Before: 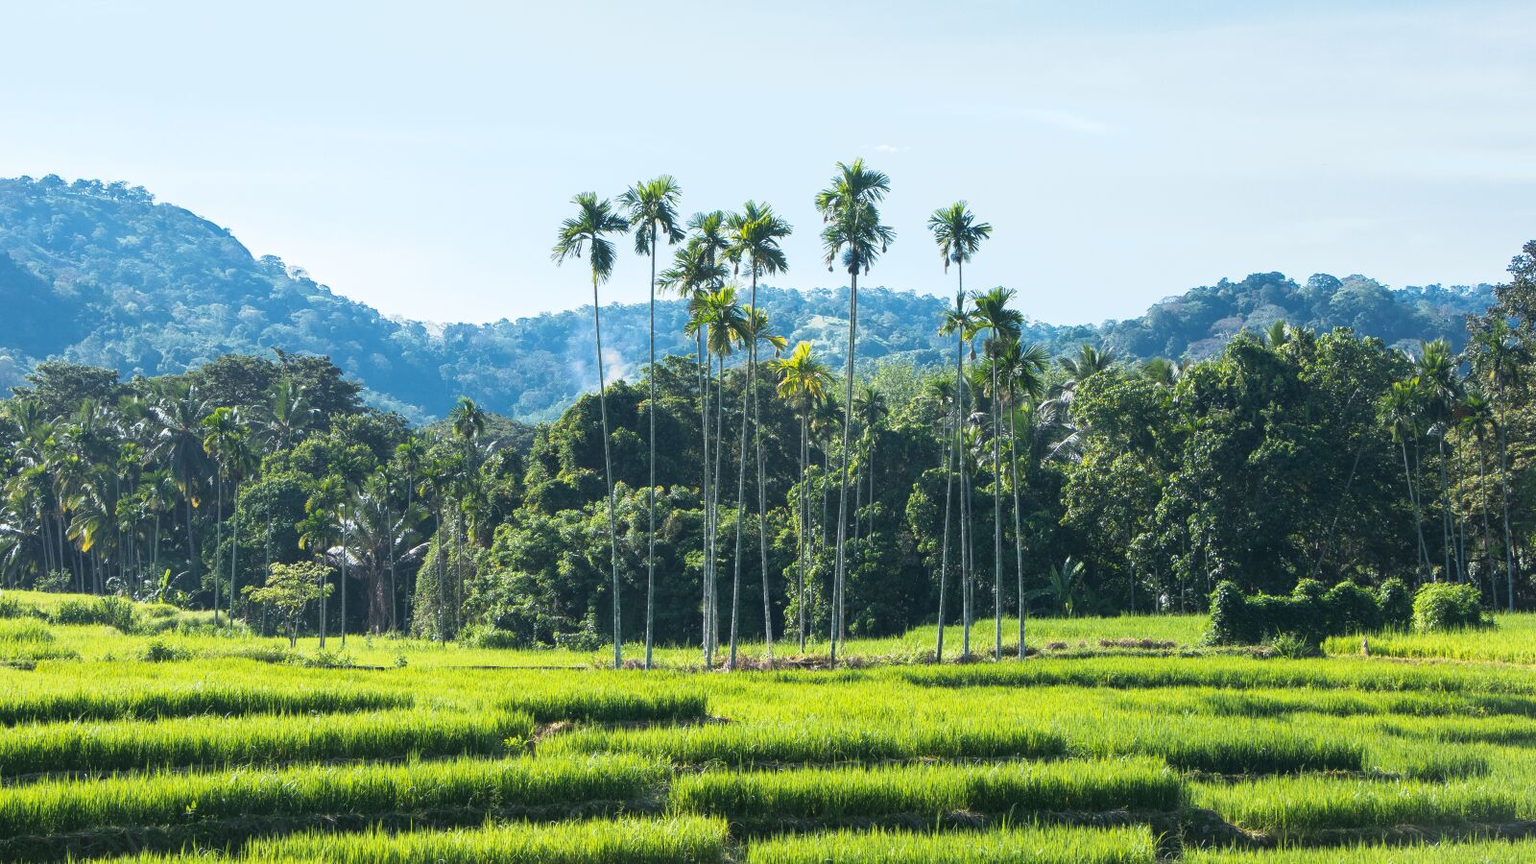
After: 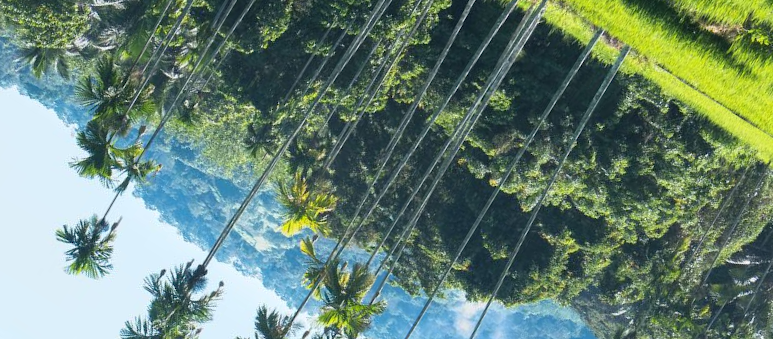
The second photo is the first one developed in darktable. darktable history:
exposure: compensate highlight preservation false
crop and rotate: angle 148.39°, left 9.207%, top 15.566%, right 4.579%, bottom 17.098%
